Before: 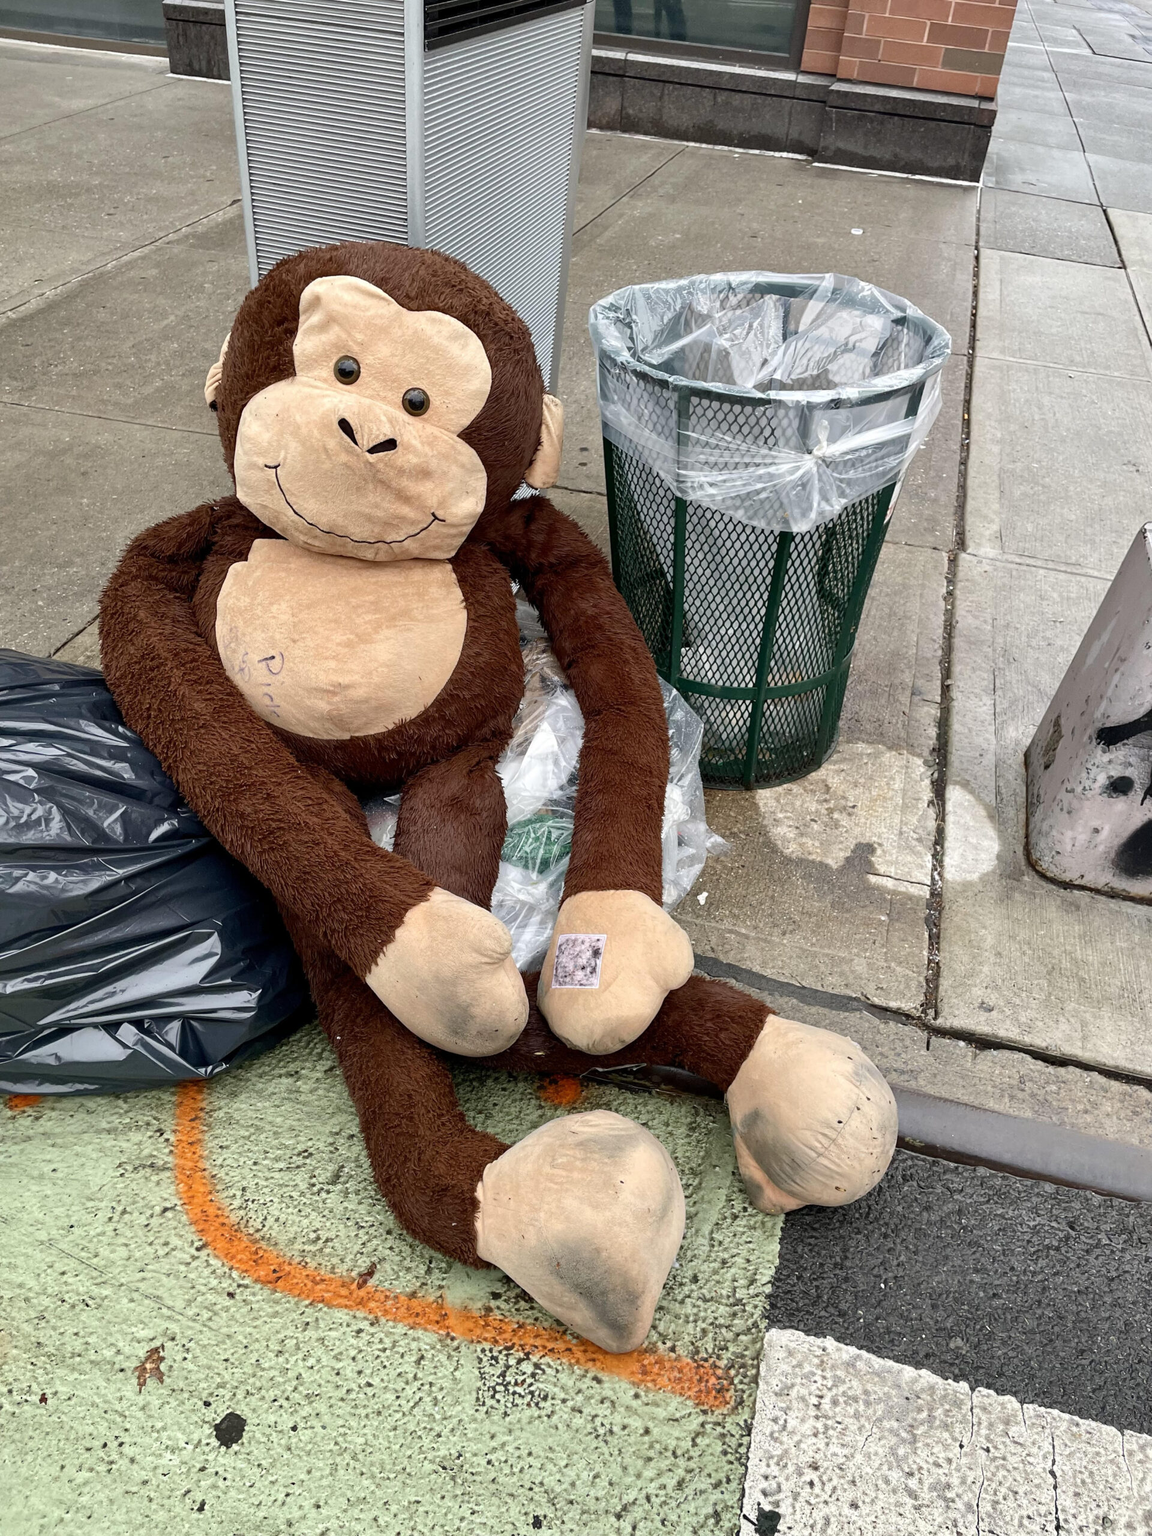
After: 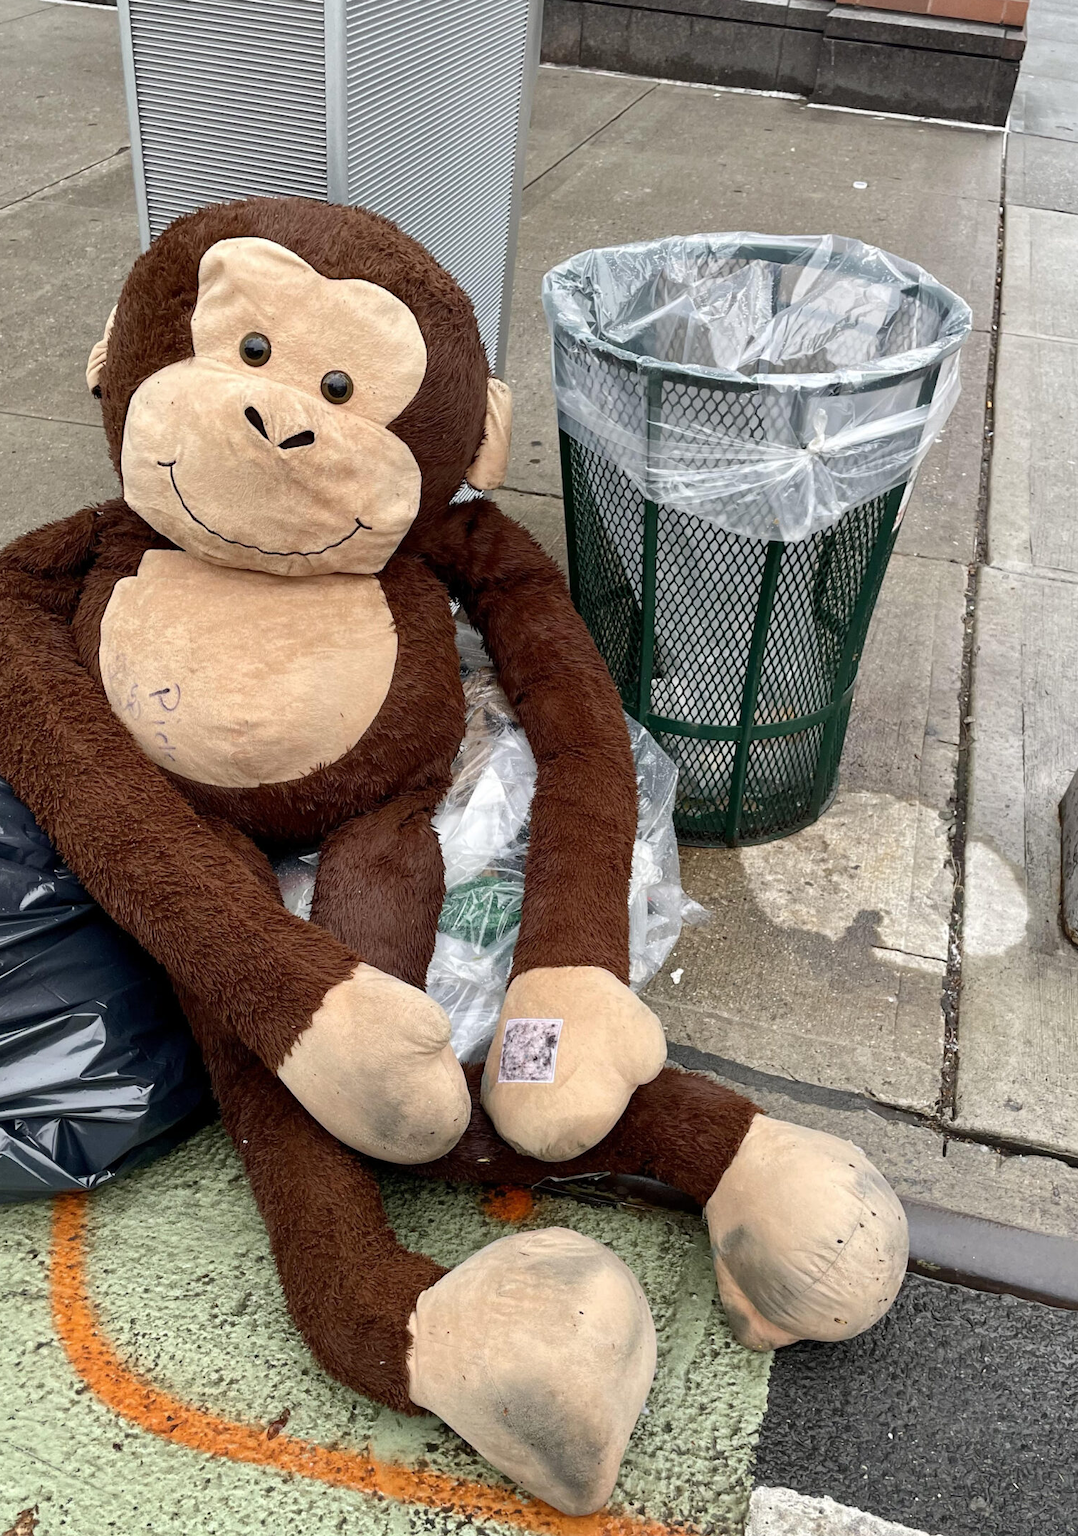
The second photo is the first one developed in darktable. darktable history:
crop: left 11.465%, top 4.956%, right 9.602%, bottom 10.732%
